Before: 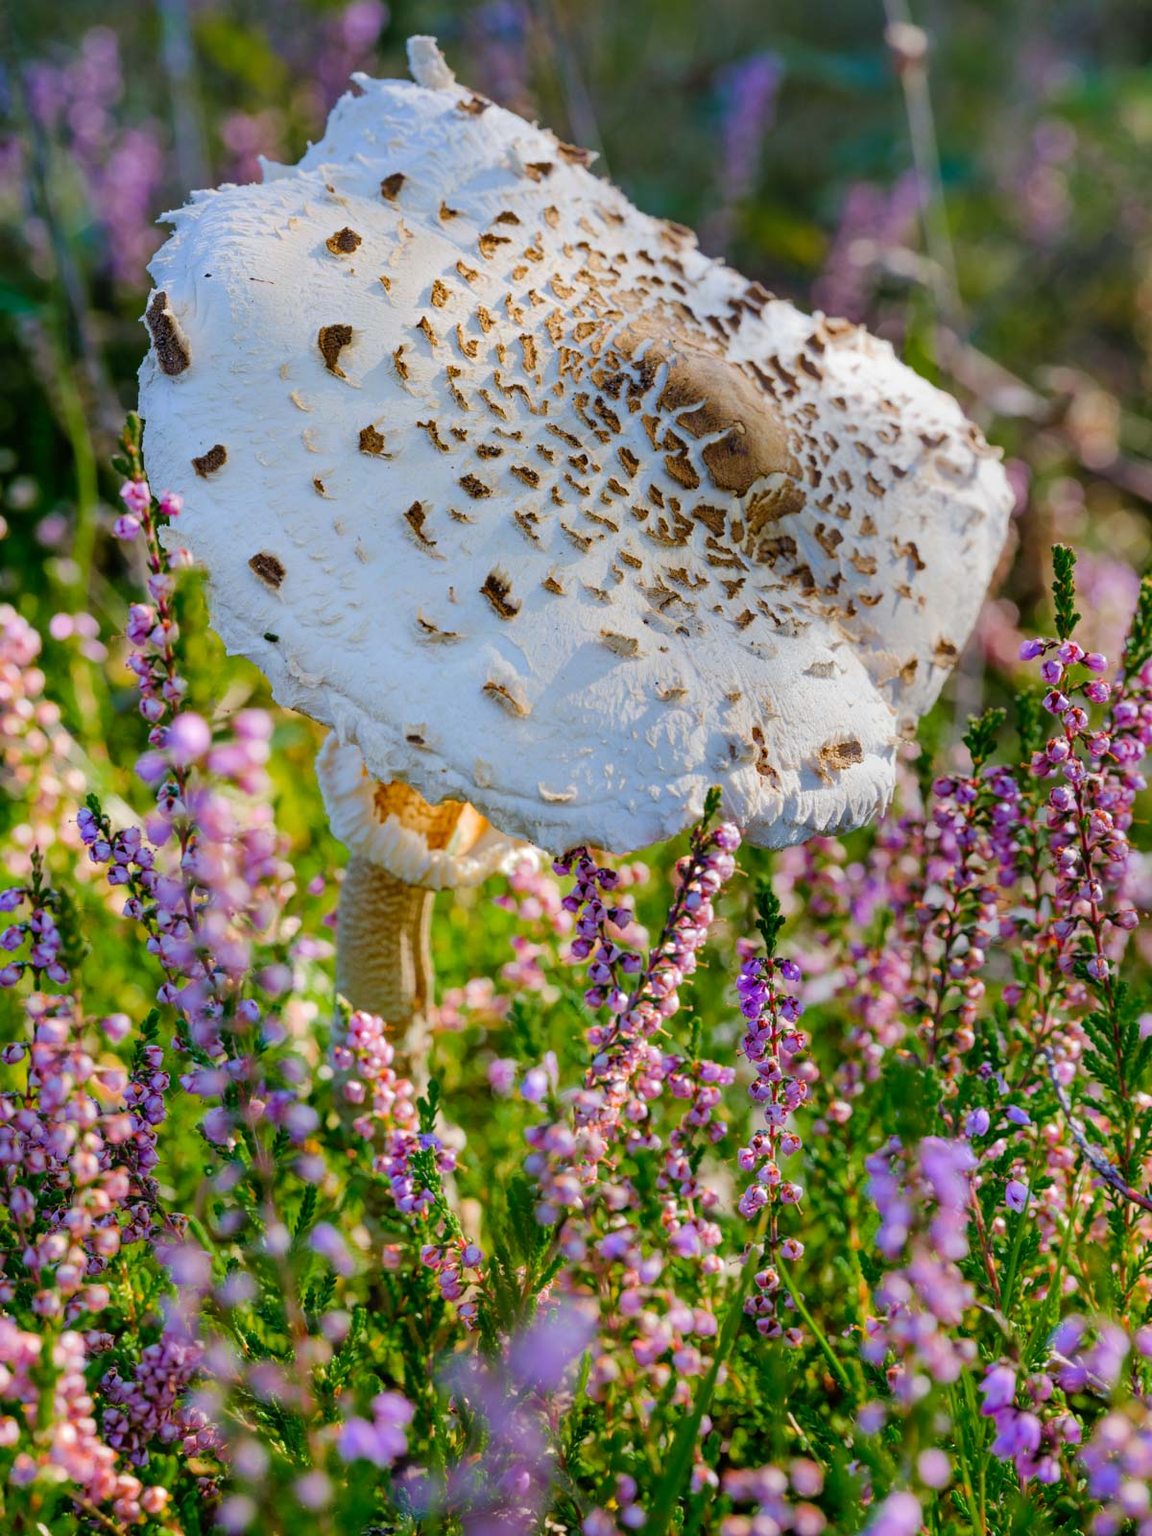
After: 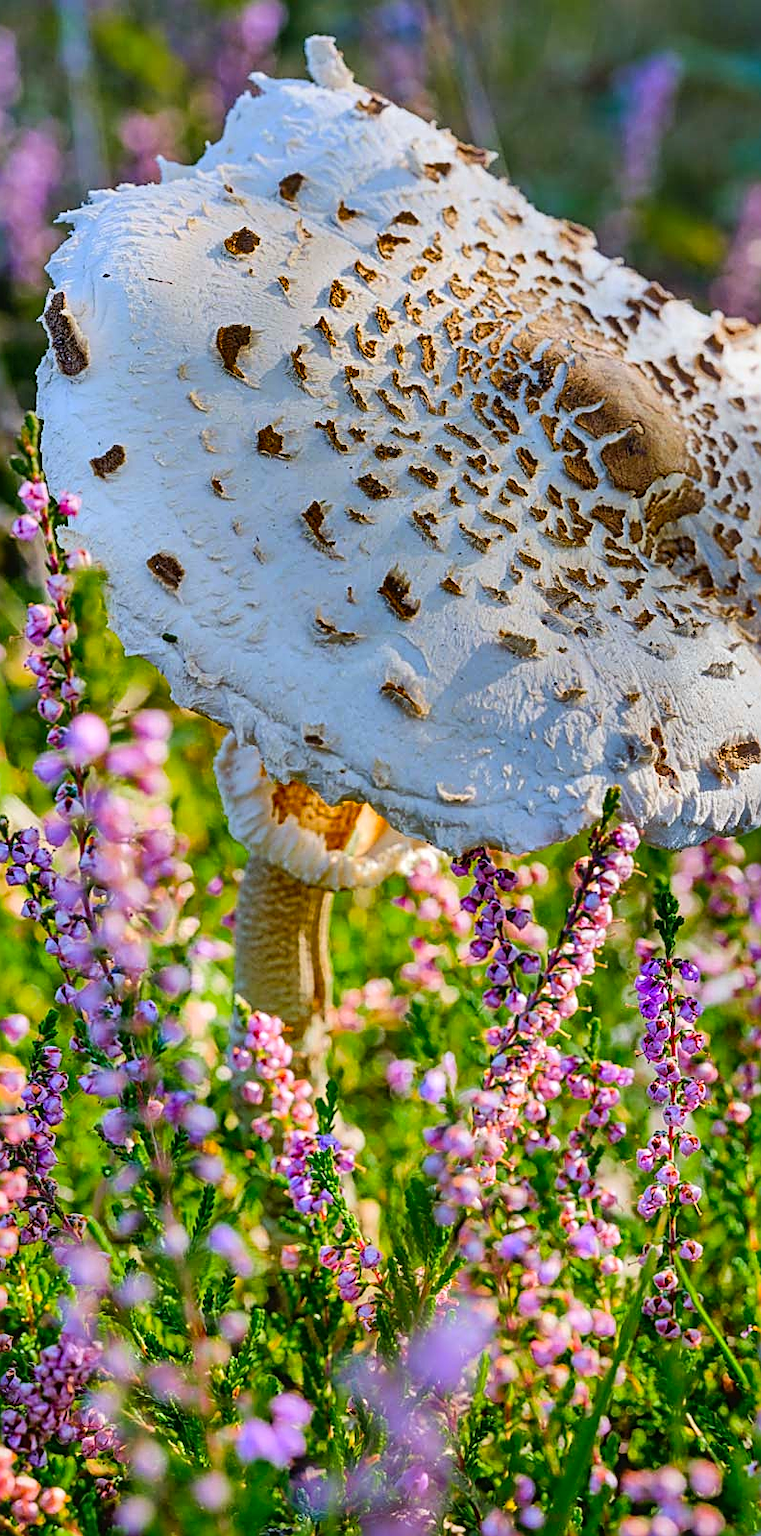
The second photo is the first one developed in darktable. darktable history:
crop and rotate: left 8.843%, right 25.014%
shadows and highlights: shadows 21.04, highlights -82.59, soften with gaussian
contrast brightness saturation: contrast 0.082, saturation 0.201
local contrast: detail 109%
sharpen: amount 0.896
tone curve: curves: ch0 [(0, 0) (0.003, 0.019) (0.011, 0.022) (0.025, 0.025) (0.044, 0.04) (0.069, 0.069) (0.1, 0.108) (0.136, 0.152) (0.177, 0.199) (0.224, 0.26) (0.277, 0.321) (0.335, 0.392) (0.399, 0.472) (0.468, 0.547) (0.543, 0.624) (0.623, 0.713) (0.709, 0.786) (0.801, 0.865) (0.898, 0.939) (1, 1)], color space Lab, independent channels, preserve colors none
